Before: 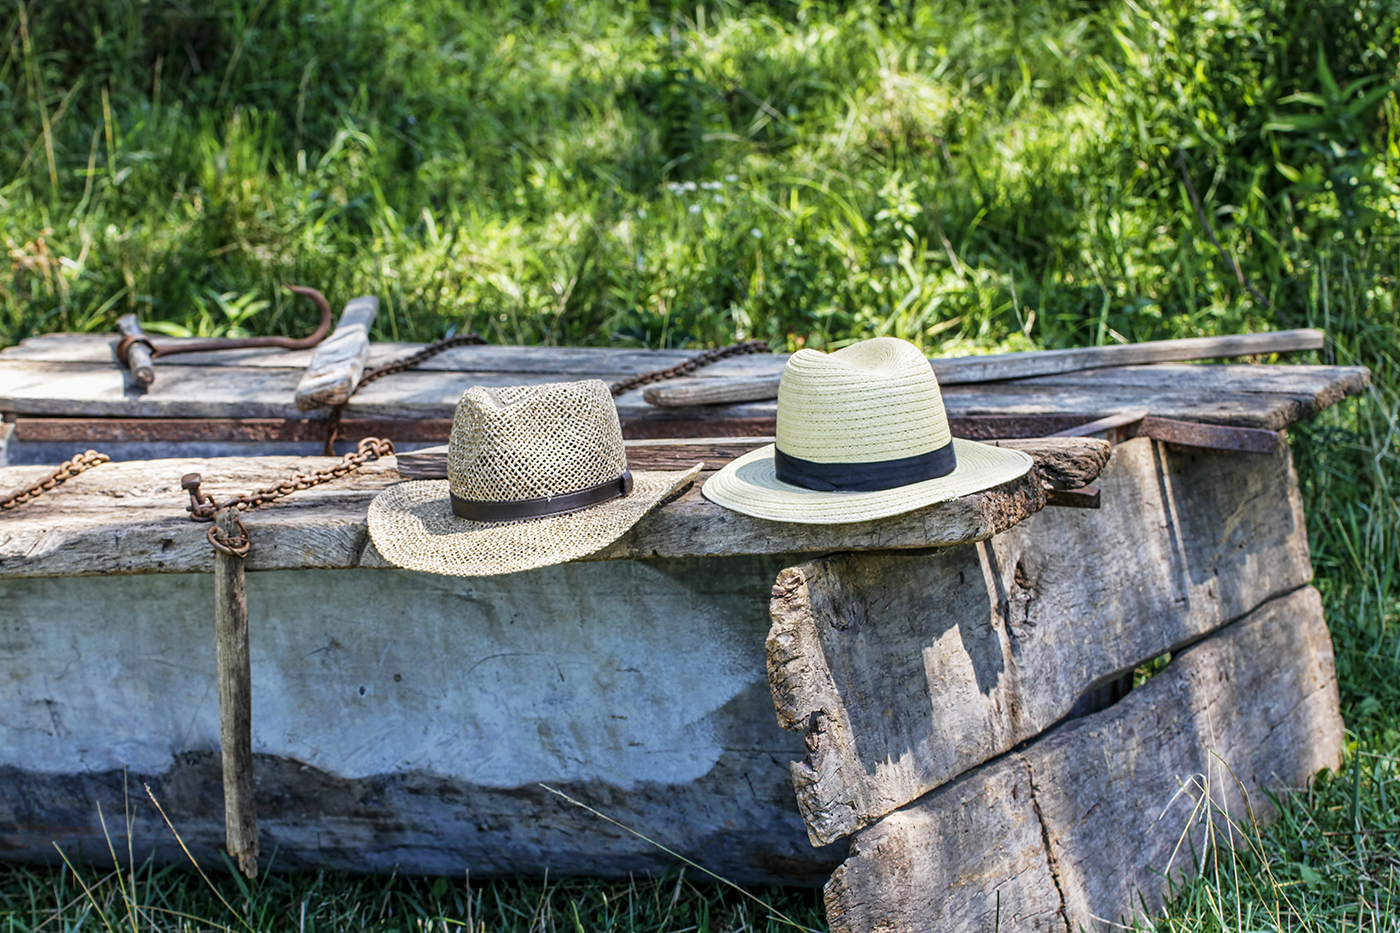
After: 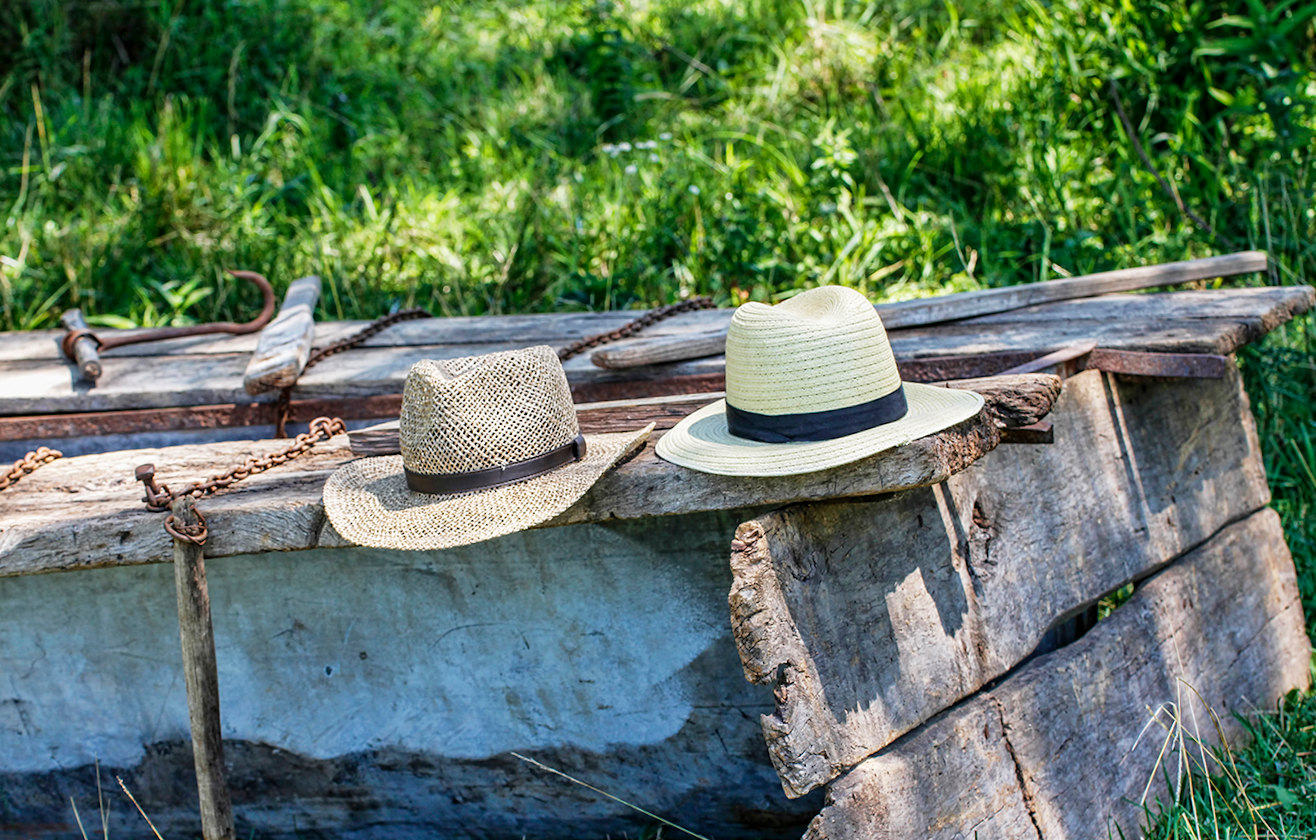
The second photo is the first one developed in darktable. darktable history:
crop and rotate: left 1.774%, right 0.633%, bottom 1.28%
rotate and perspective: rotation -3.52°, crop left 0.036, crop right 0.964, crop top 0.081, crop bottom 0.919
